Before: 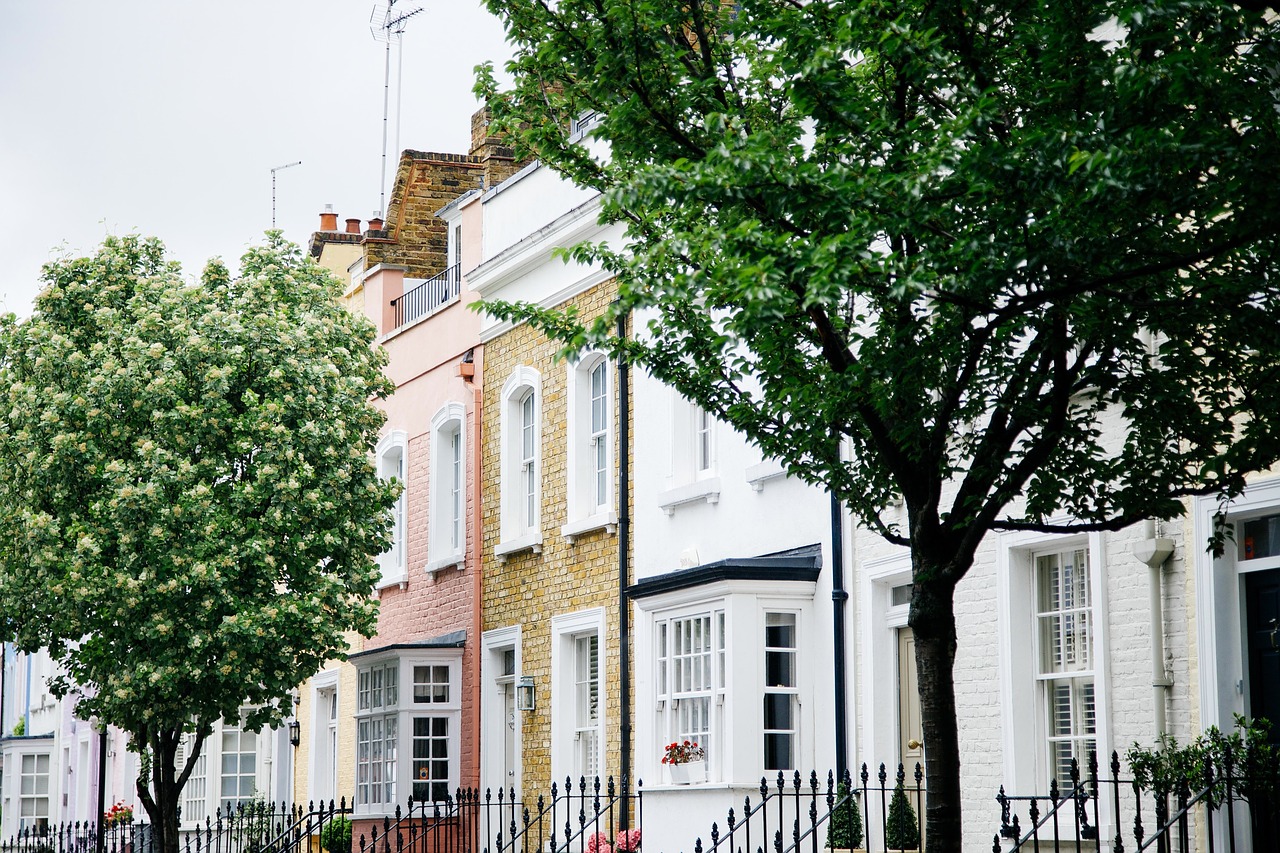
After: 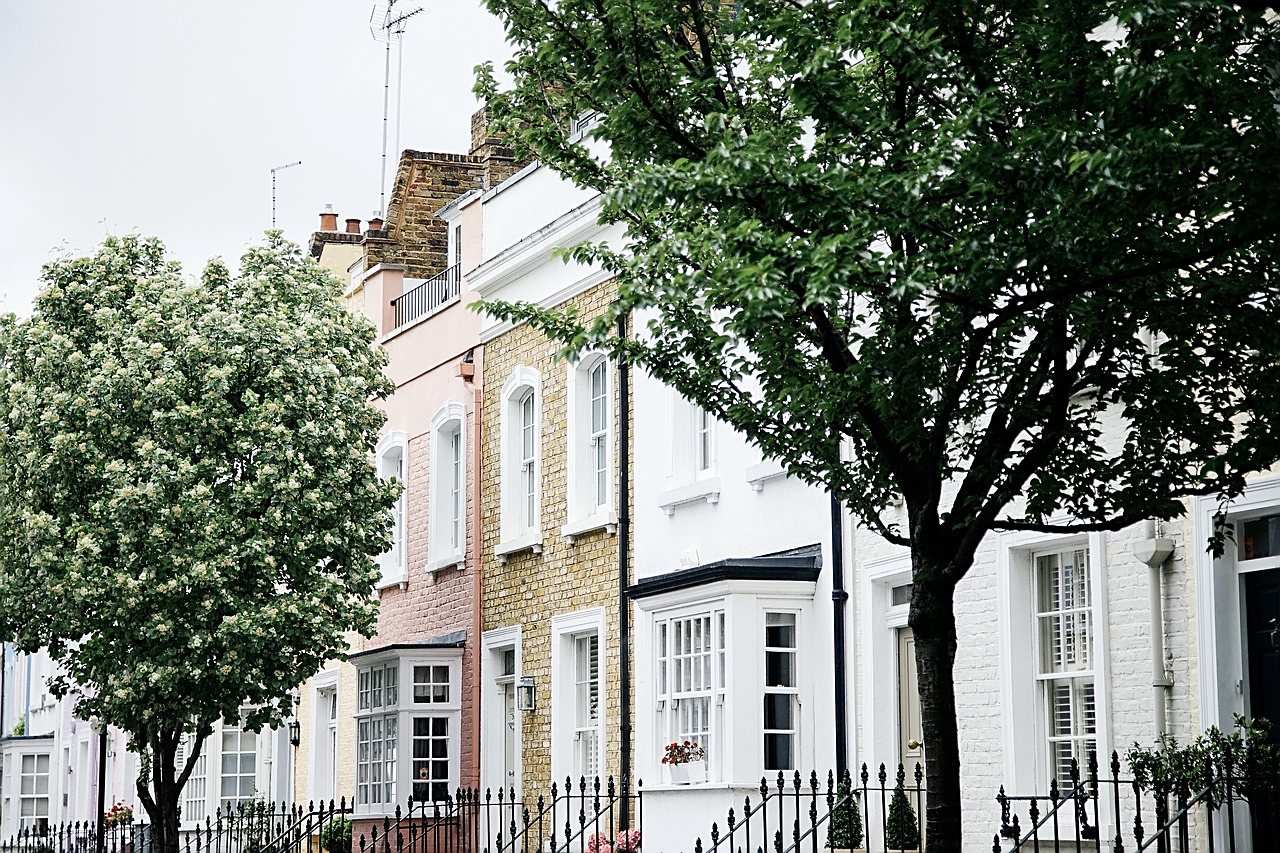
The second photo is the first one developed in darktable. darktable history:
color correction: highlights a* -0.182, highlights b* -0.124
sharpen: on, module defaults
contrast brightness saturation: contrast 0.1, saturation -0.3
color balance: input saturation 99%
